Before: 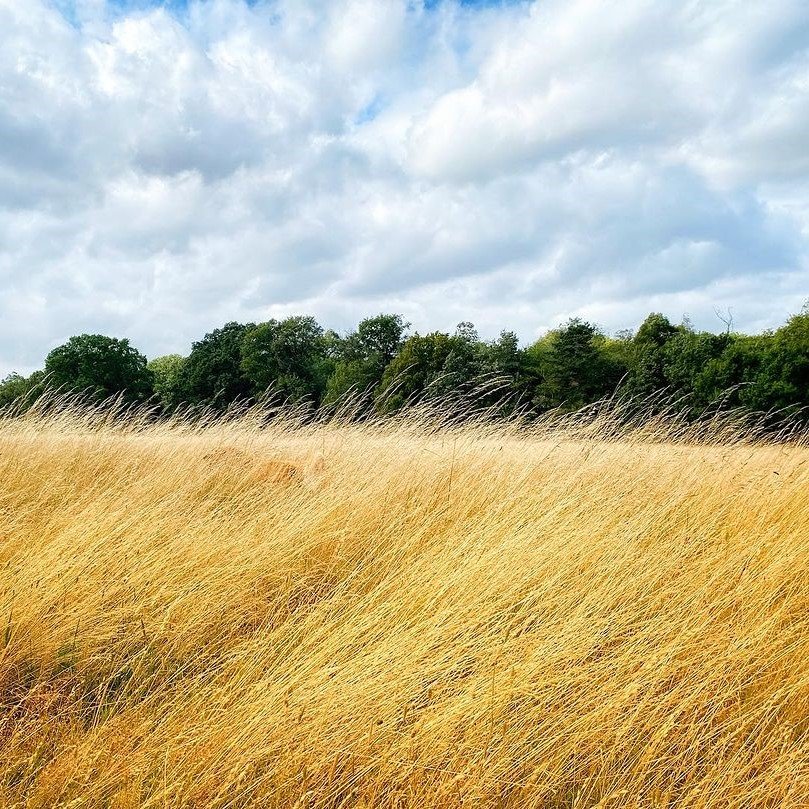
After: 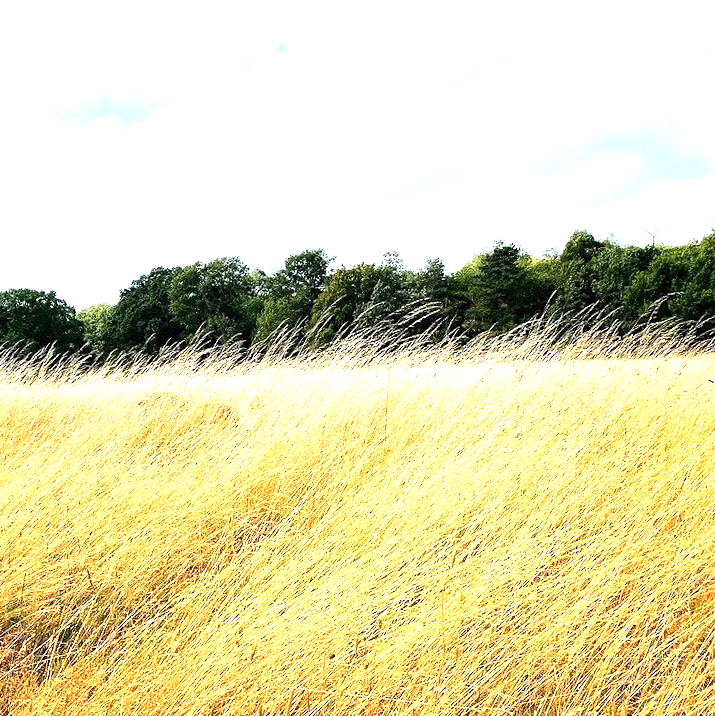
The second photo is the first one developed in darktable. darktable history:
contrast brightness saturation: saturation -0.066
exposure: black level correction 0.001, exposure 0.5 EV, compensate exposure bias true, compensate highlight preservation false
tone equalizer: -8 EV -0.734 EV, -7 EV -0.71 EV, -6 EV -0.604 EV, -5 EV -0.37 EV, -3 EV 0.384 EV, -2 EV 0.6 EV, -1 EV 0.679 EV, +0 EV 0.762 EV, edges refinement/feathering 500, mask exposure compensation -1.57 EV, preserve details no
crop and rotate: angle 3.82°, left 5.919%, top 5.702%
